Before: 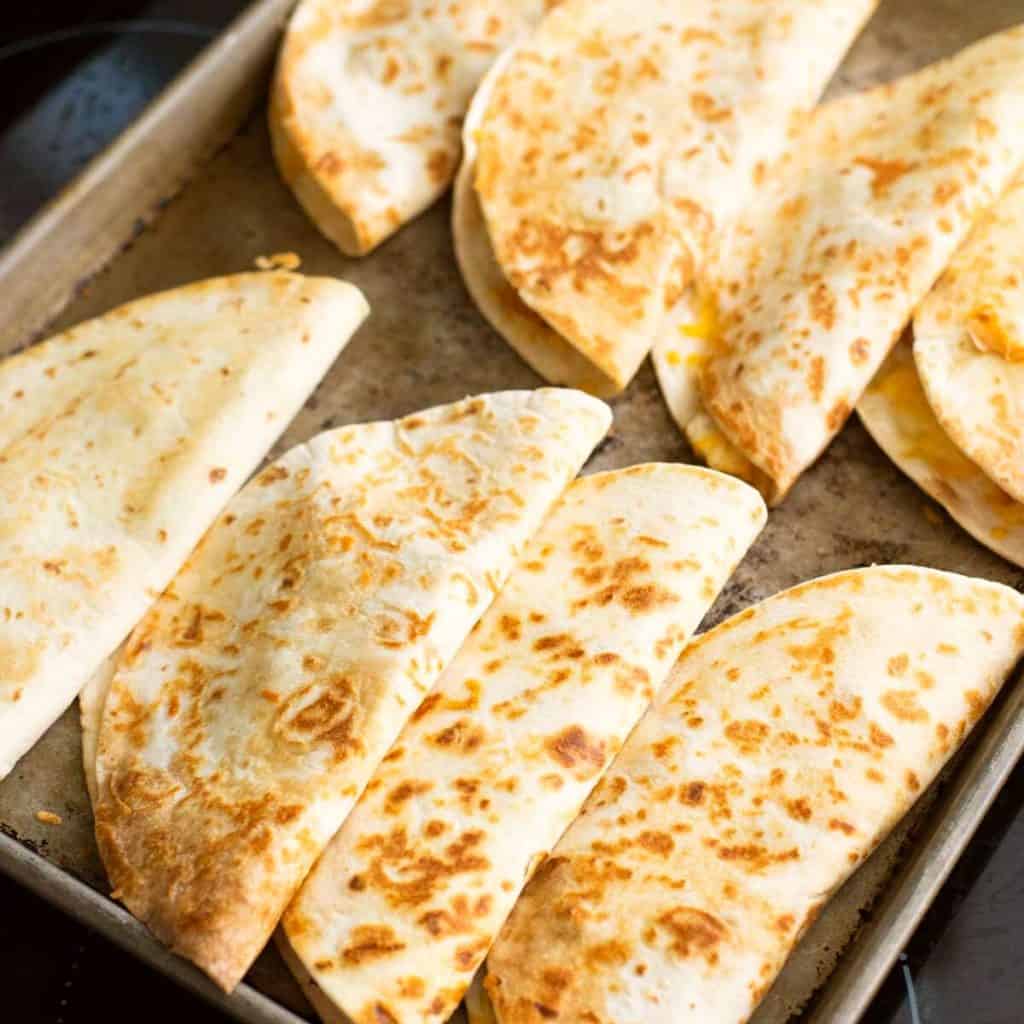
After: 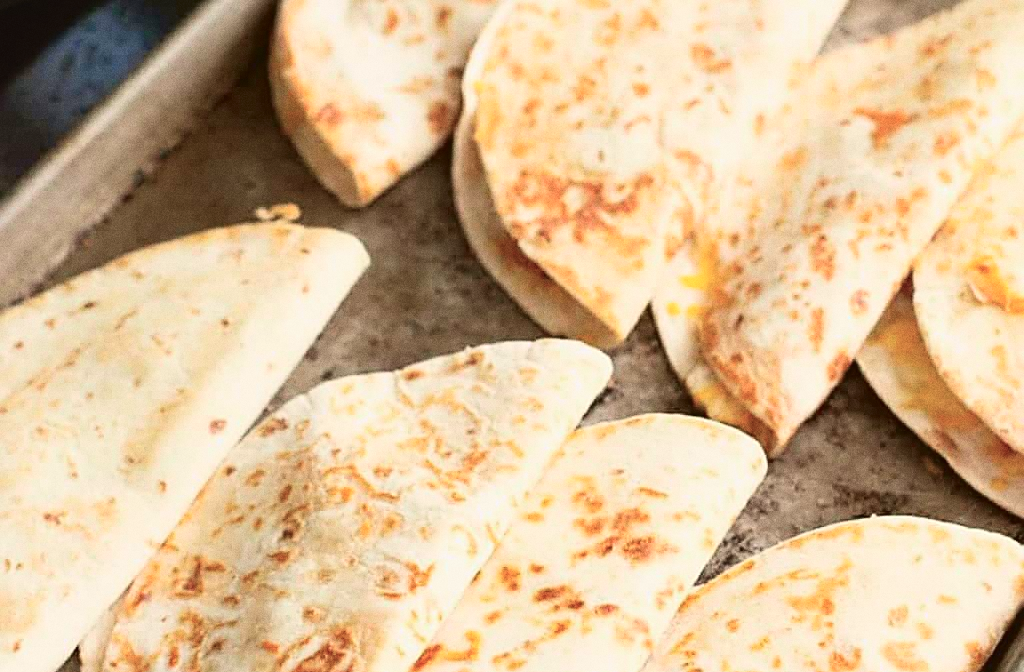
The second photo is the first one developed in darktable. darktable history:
tone curve: curves: ch0 [(0, 0.039) (0.104, 0.094) (0.285, 0.301) (0.689, 0.764) (0.89, 0.926) (0.994, 0.971)]; ch1 [(0, 0) (0.337, 0.249) (0.437, 0.411) (0.485, 0.487) (0.515, 0.514) (0.566, 0.563) (0.641, 0.655) (1, 1)]; ch2 [(0, 0) (0.314, 0.301) (0.421, 0.411) (0.502, 0.505) (0.528, 0.54) (0.557, 0.555) (0.612, 0.583) (0.722, 0.67) (1, 1)], color space Lab, independent channels, preserve colors none
crop and rotate: top 4.848%, bottom 29.503%
grain: coarseness 0.09 ISO
sharpen: on, module defaults
